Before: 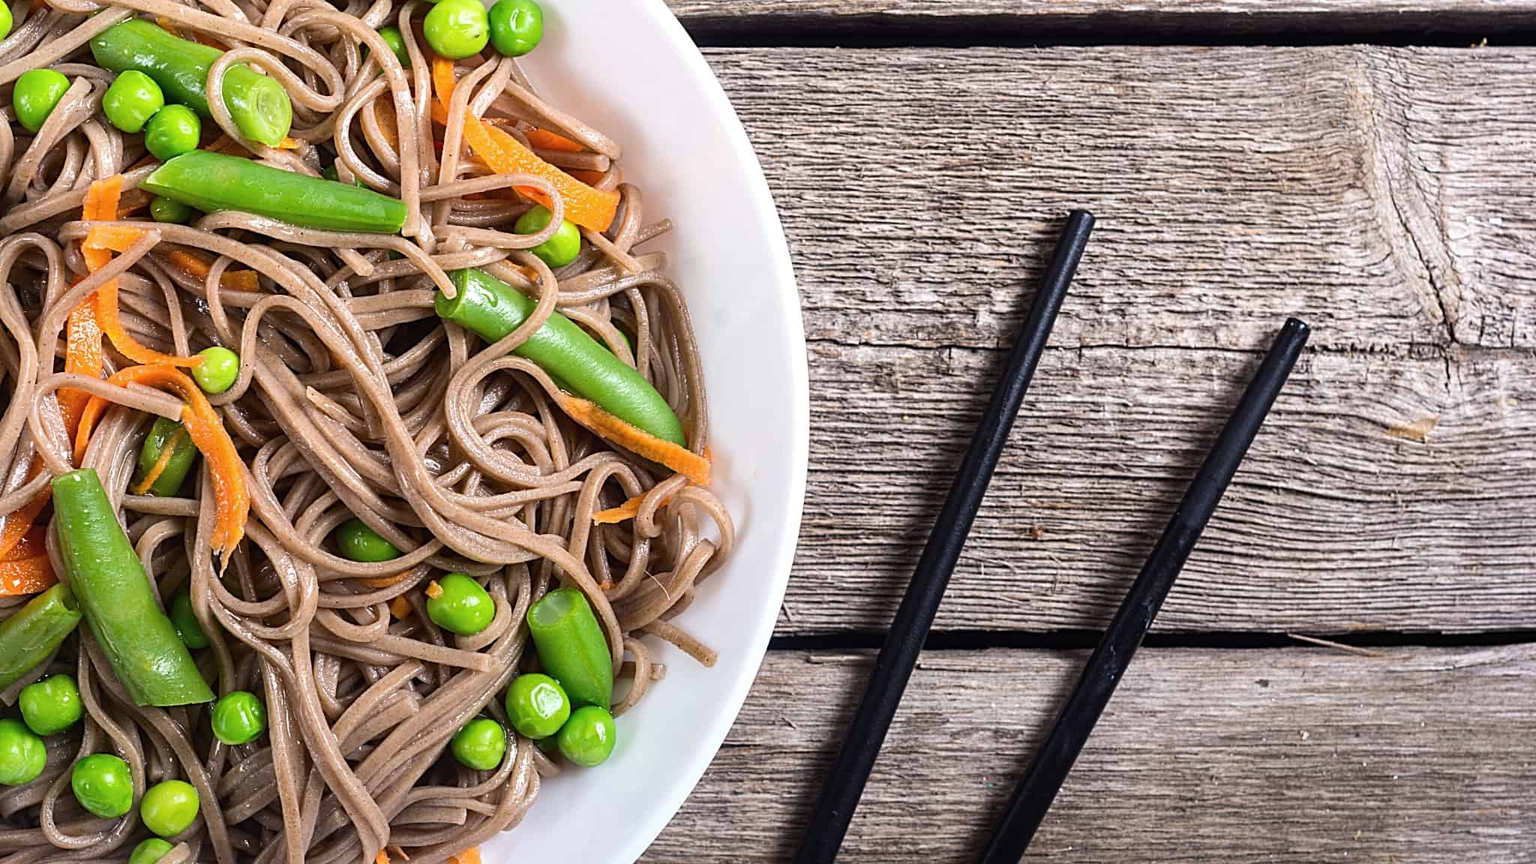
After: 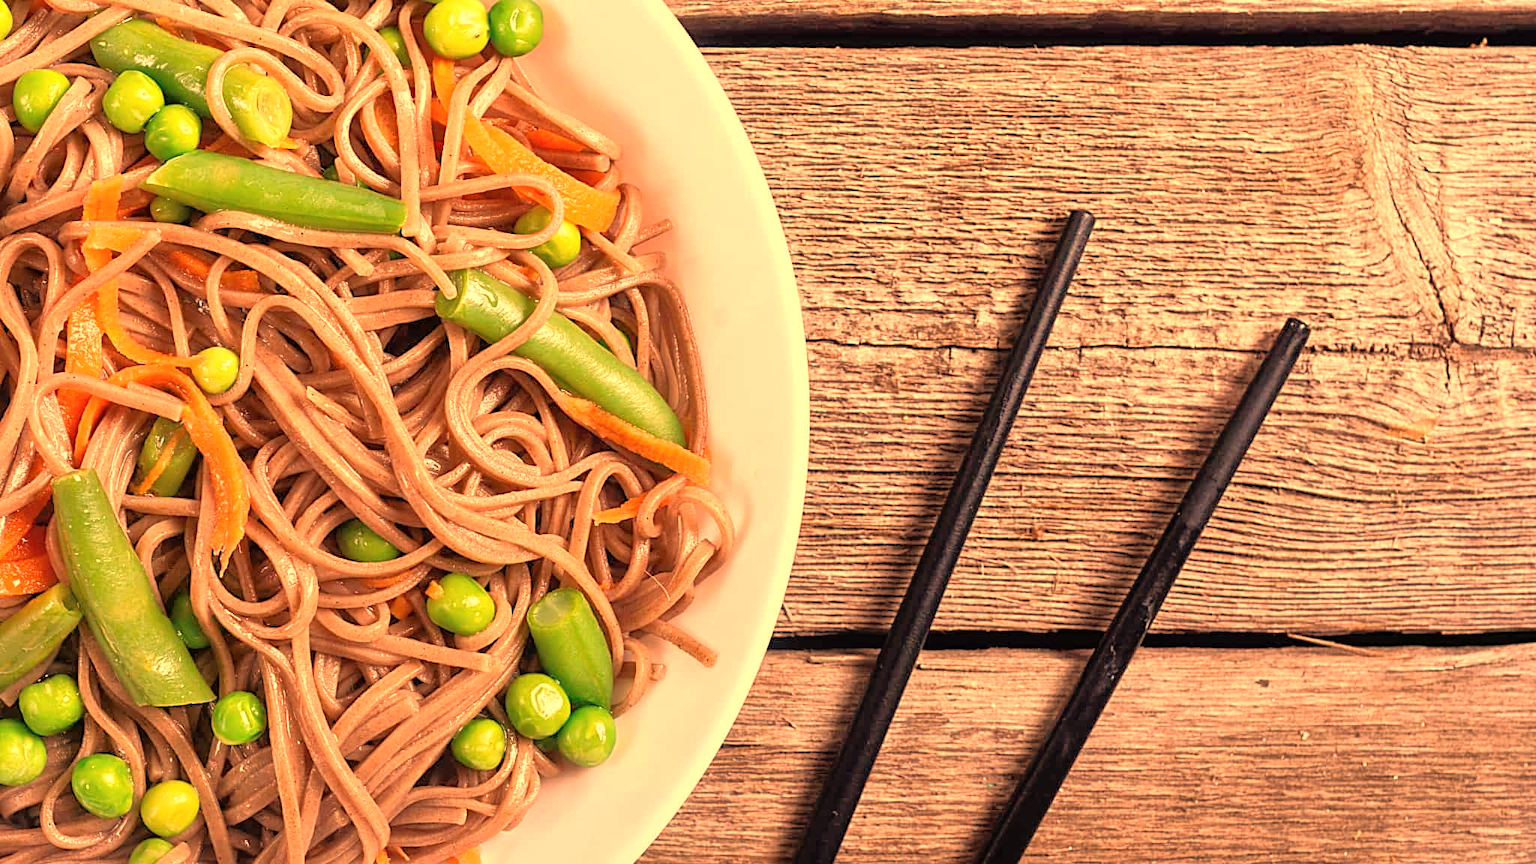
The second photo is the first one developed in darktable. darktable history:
white balance: red 1.467, blue 0.684
tone equalizer: -7 EV 0.15 EV, -6 EV 0.6 EV, -5 EV 1.15 EV, -4 EV 1.33 EV, -3 EV 1.15 EV, -2 EV 0.6 EV, -1 EV 0.15 EV, mask exposure compensation -0.5 EV
